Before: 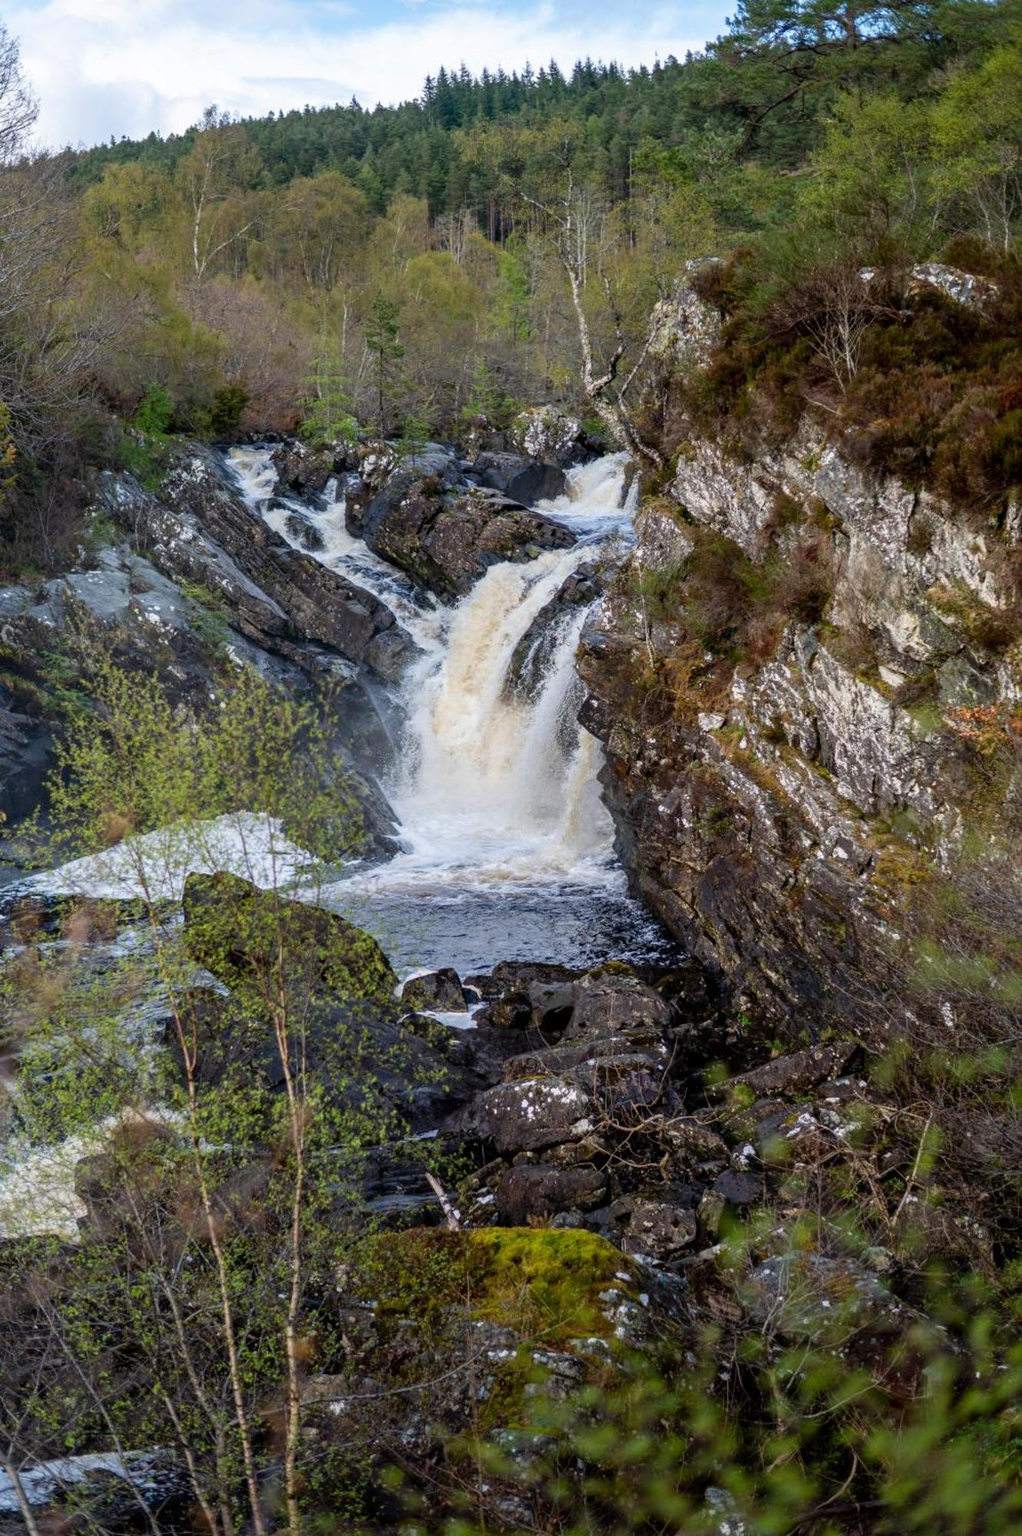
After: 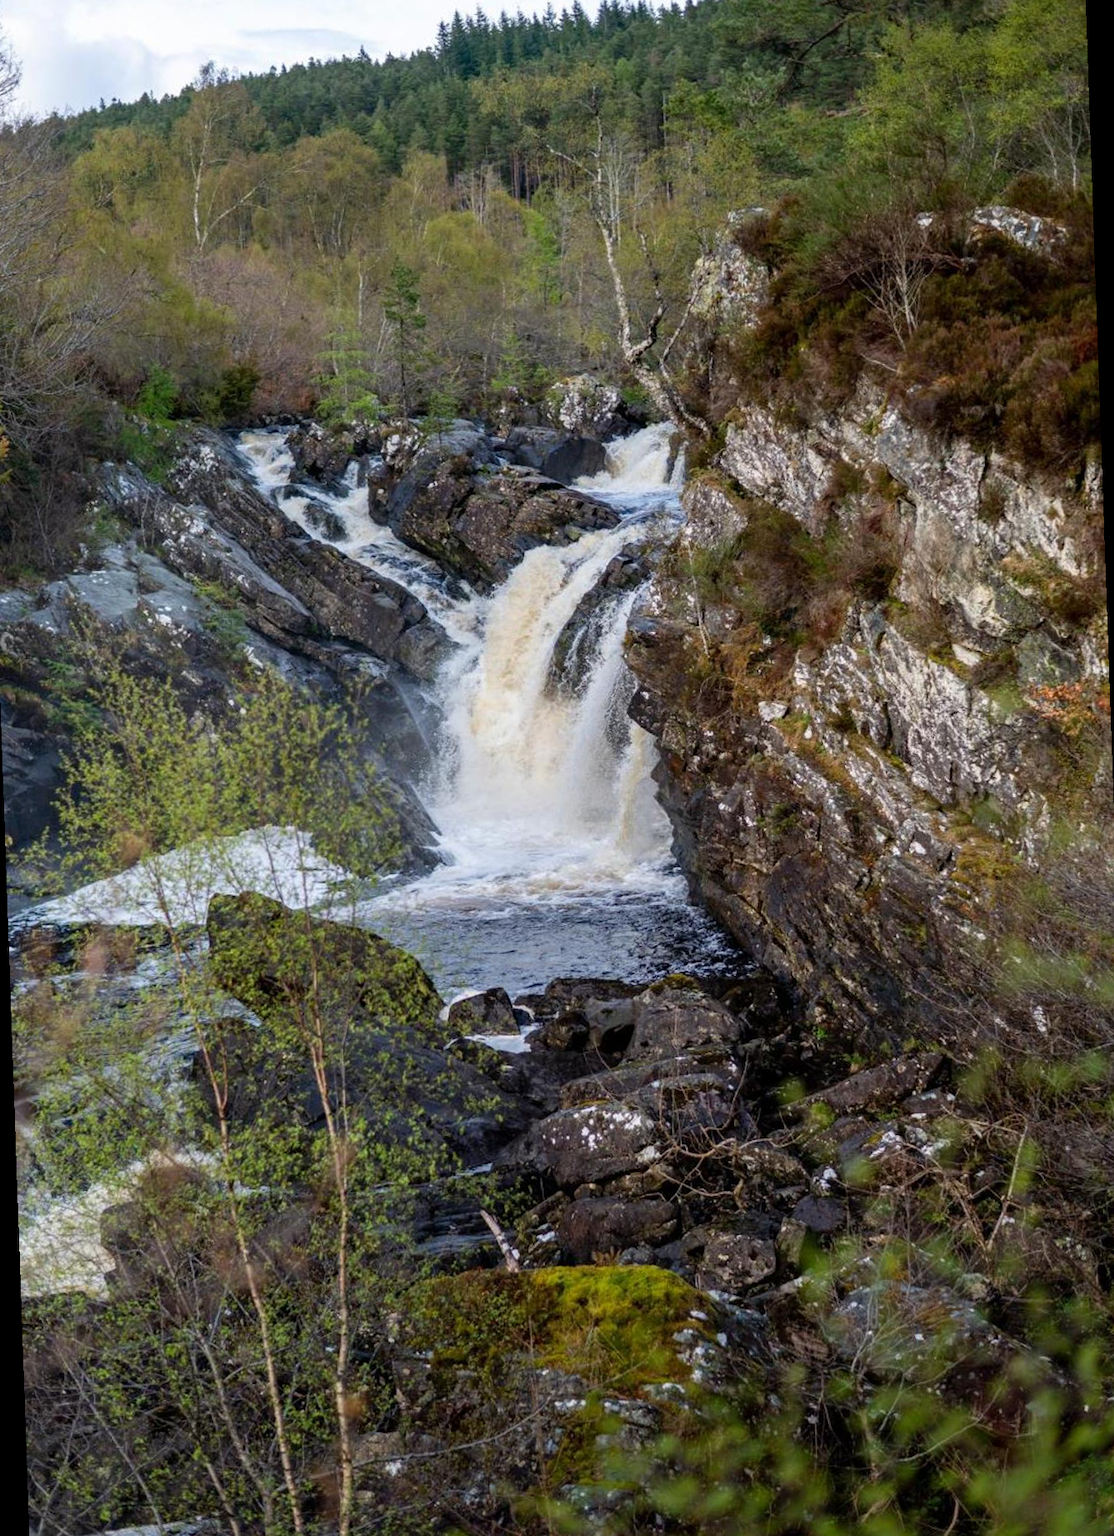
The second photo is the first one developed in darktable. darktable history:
rotate and perspective: rotation -2°, crop left 0.022, crop right 0.978, crop top 0.049, crop bottom 0.951
